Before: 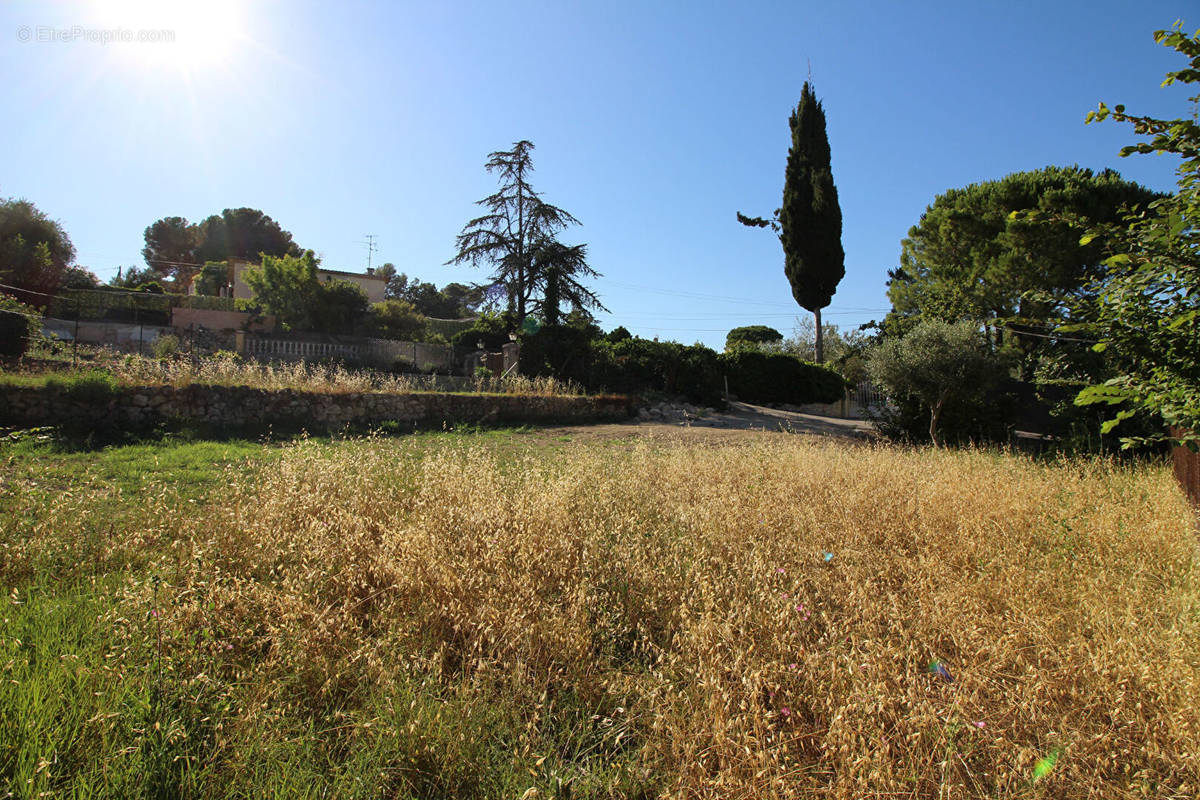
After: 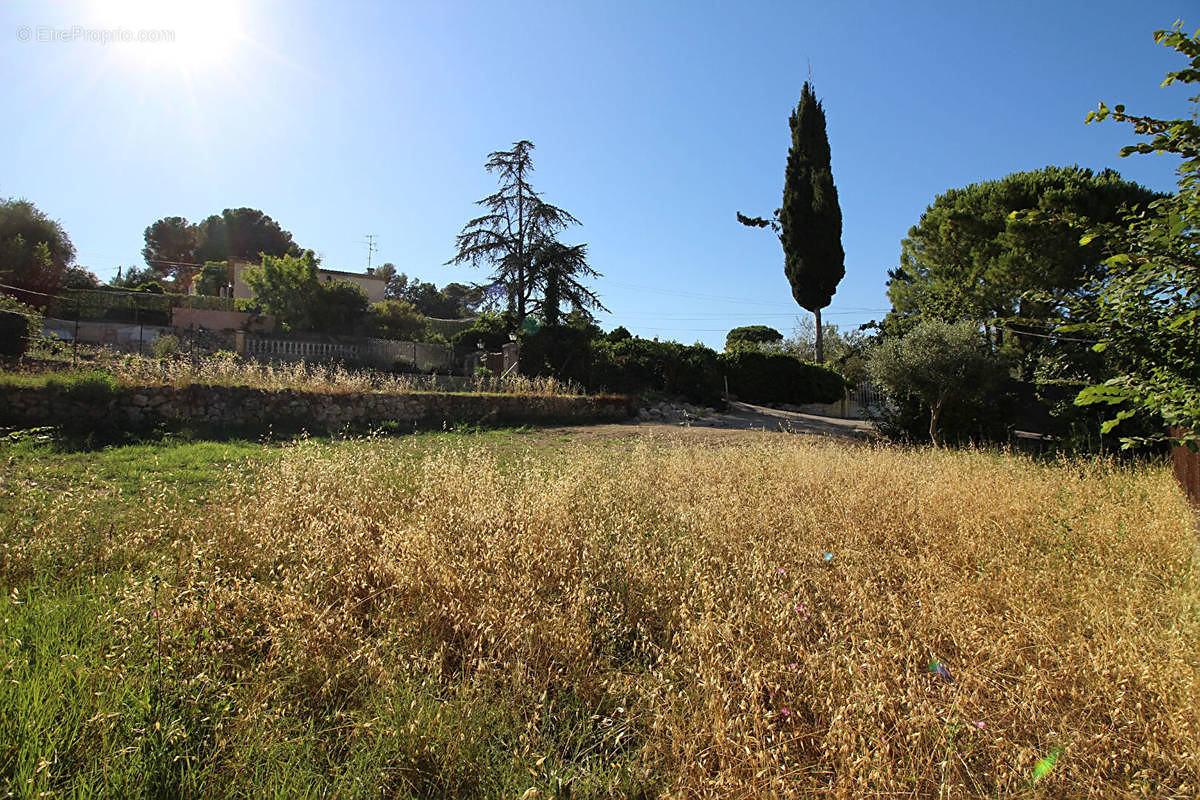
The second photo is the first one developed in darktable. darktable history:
sharpen: radius 1.61, amount 0.374, threshold 1.632
